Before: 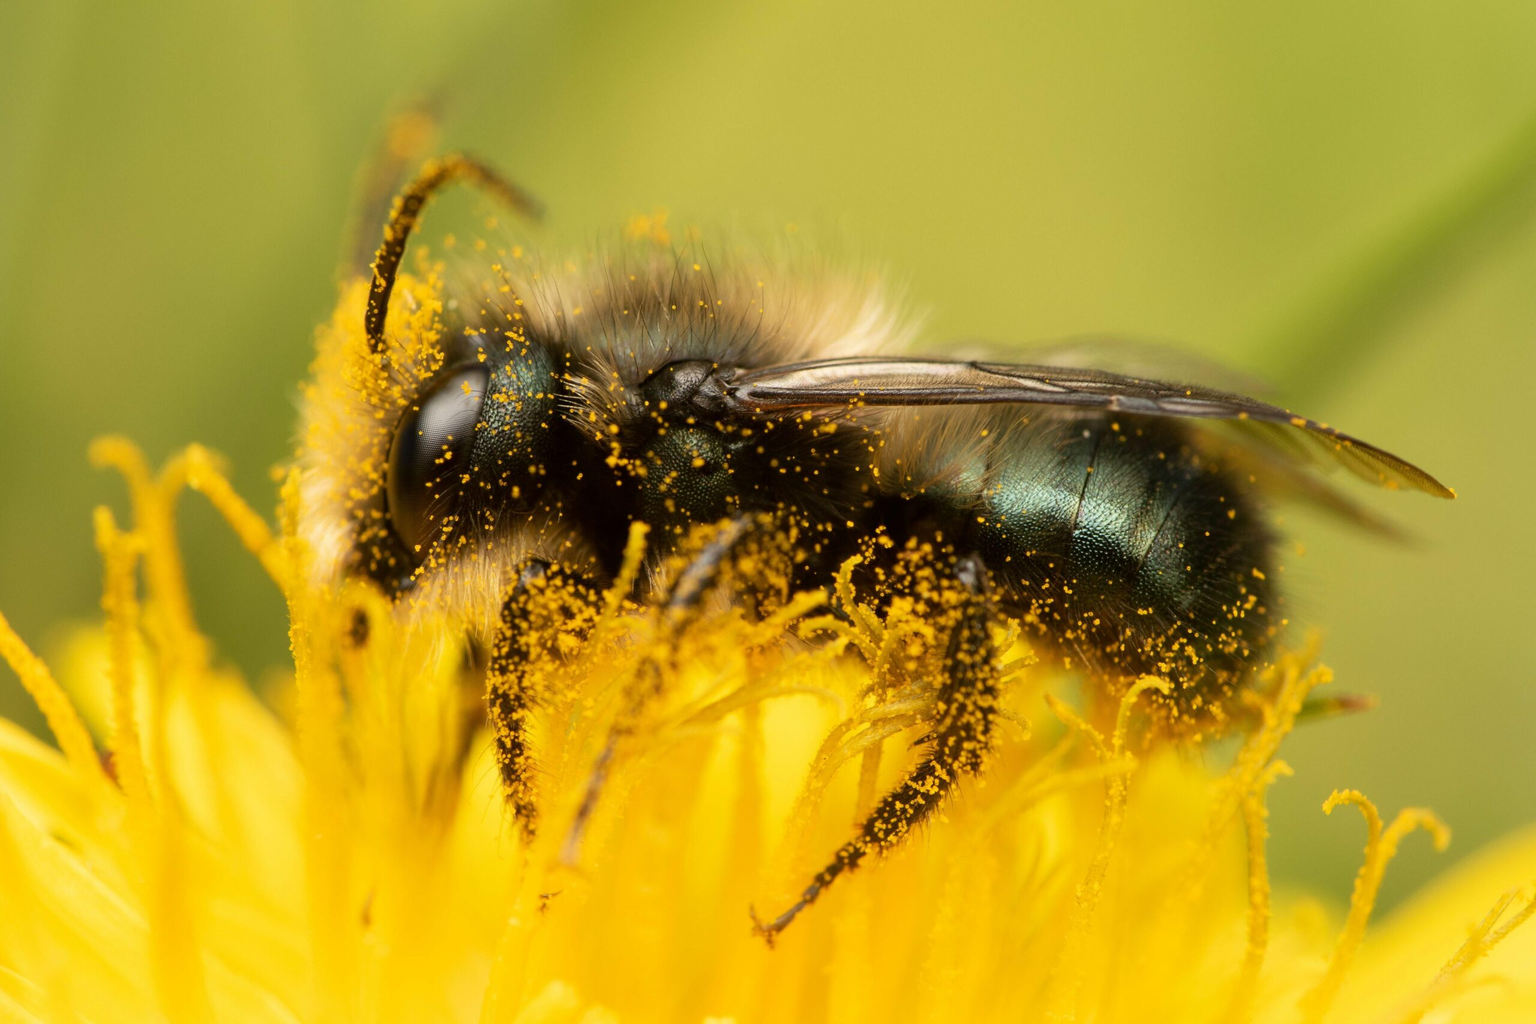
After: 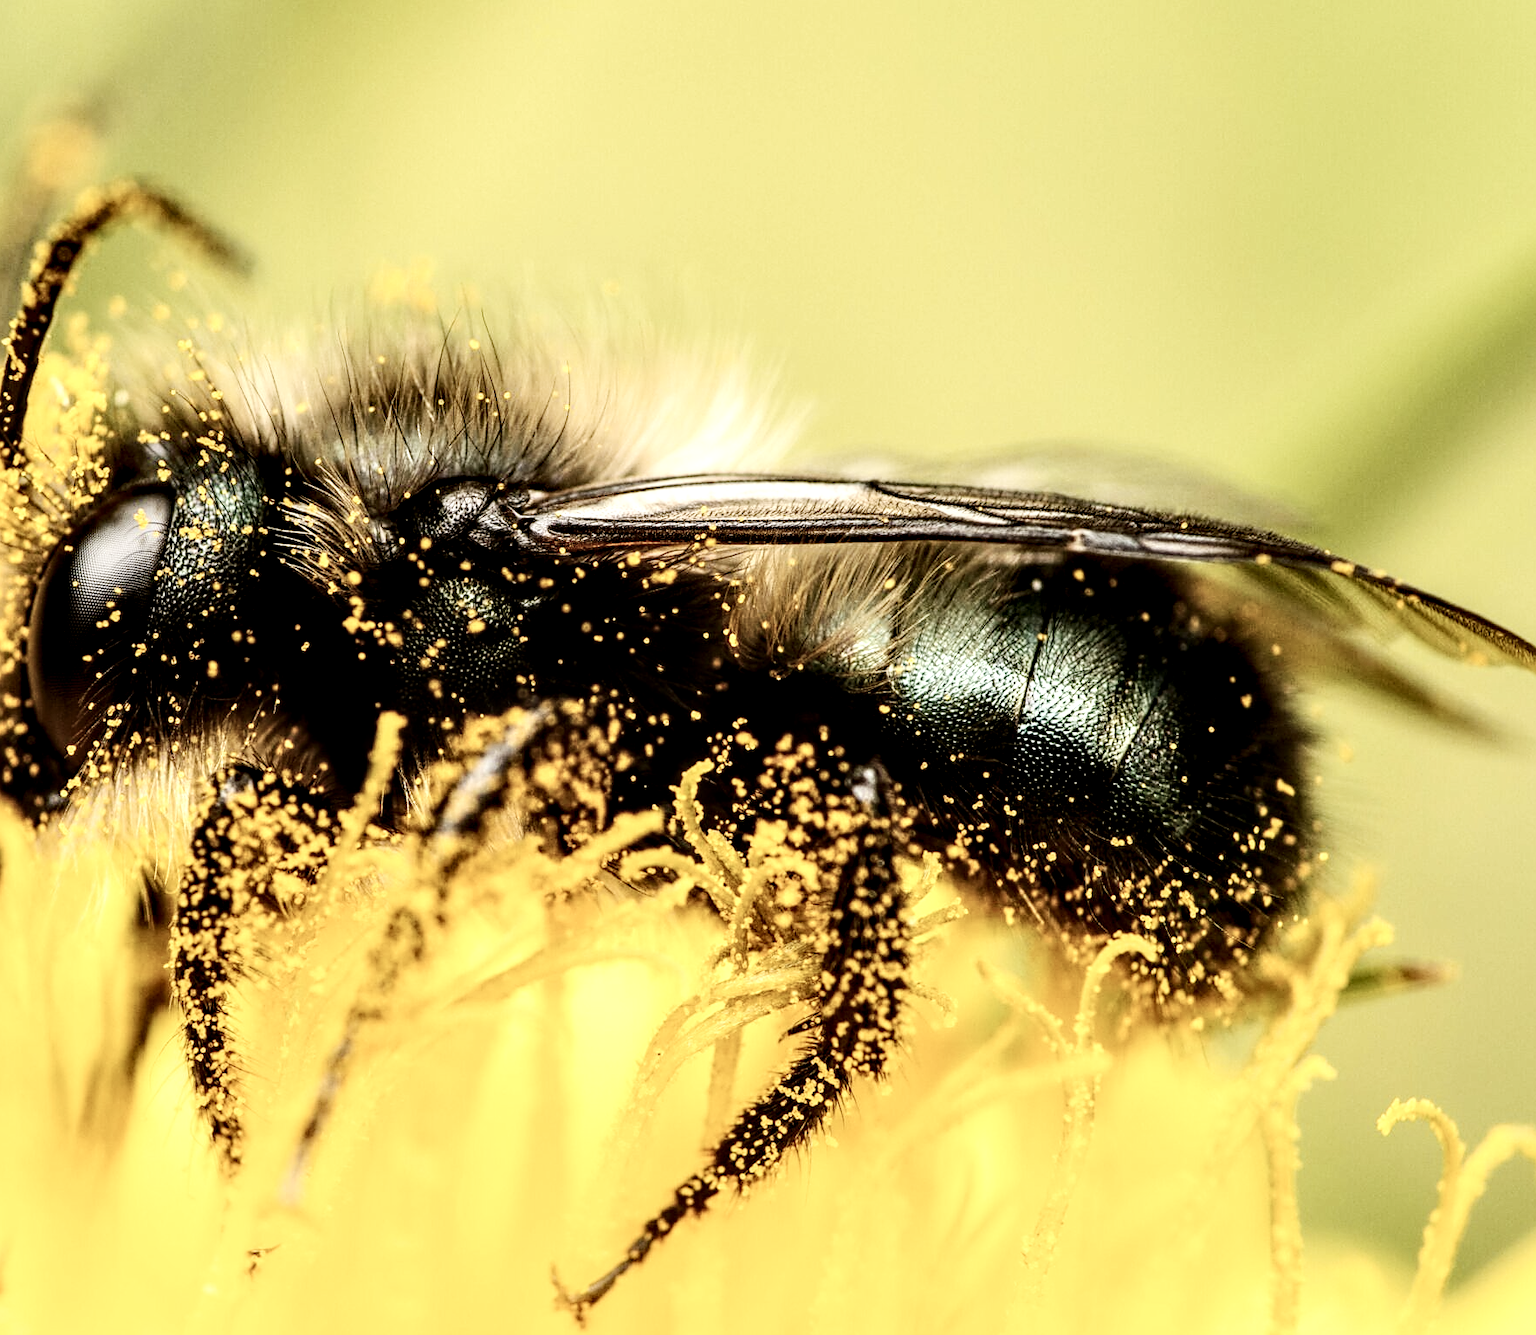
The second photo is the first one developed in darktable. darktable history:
sharpen: on, module defaults
base curve: curves: ch0 [(0, 0) (0.036, 0.025) (0.121, 0.166) (0.206, 0.329) (0.605, 0.79) (1, 1)], preserve colors none
crop and rotate: left 24.021%, top 2.853%, right 6.71%, bottom 6.838%
contrast brightness saturation: contrast 0.248, saturation -0.307
tone equalizer: on, module defaults
color zones: curves: ch1 [(0, 0.469) (0.01, 0.469) (0.12, 0.446) (0.248, 0.469) (0.5, 0.5) (0.748, 0.5) (0.99, 0.469) (1, 0.469)]
local contrast: highlights 77%, shadows 56%, detail 174%, midtone range 0.43
